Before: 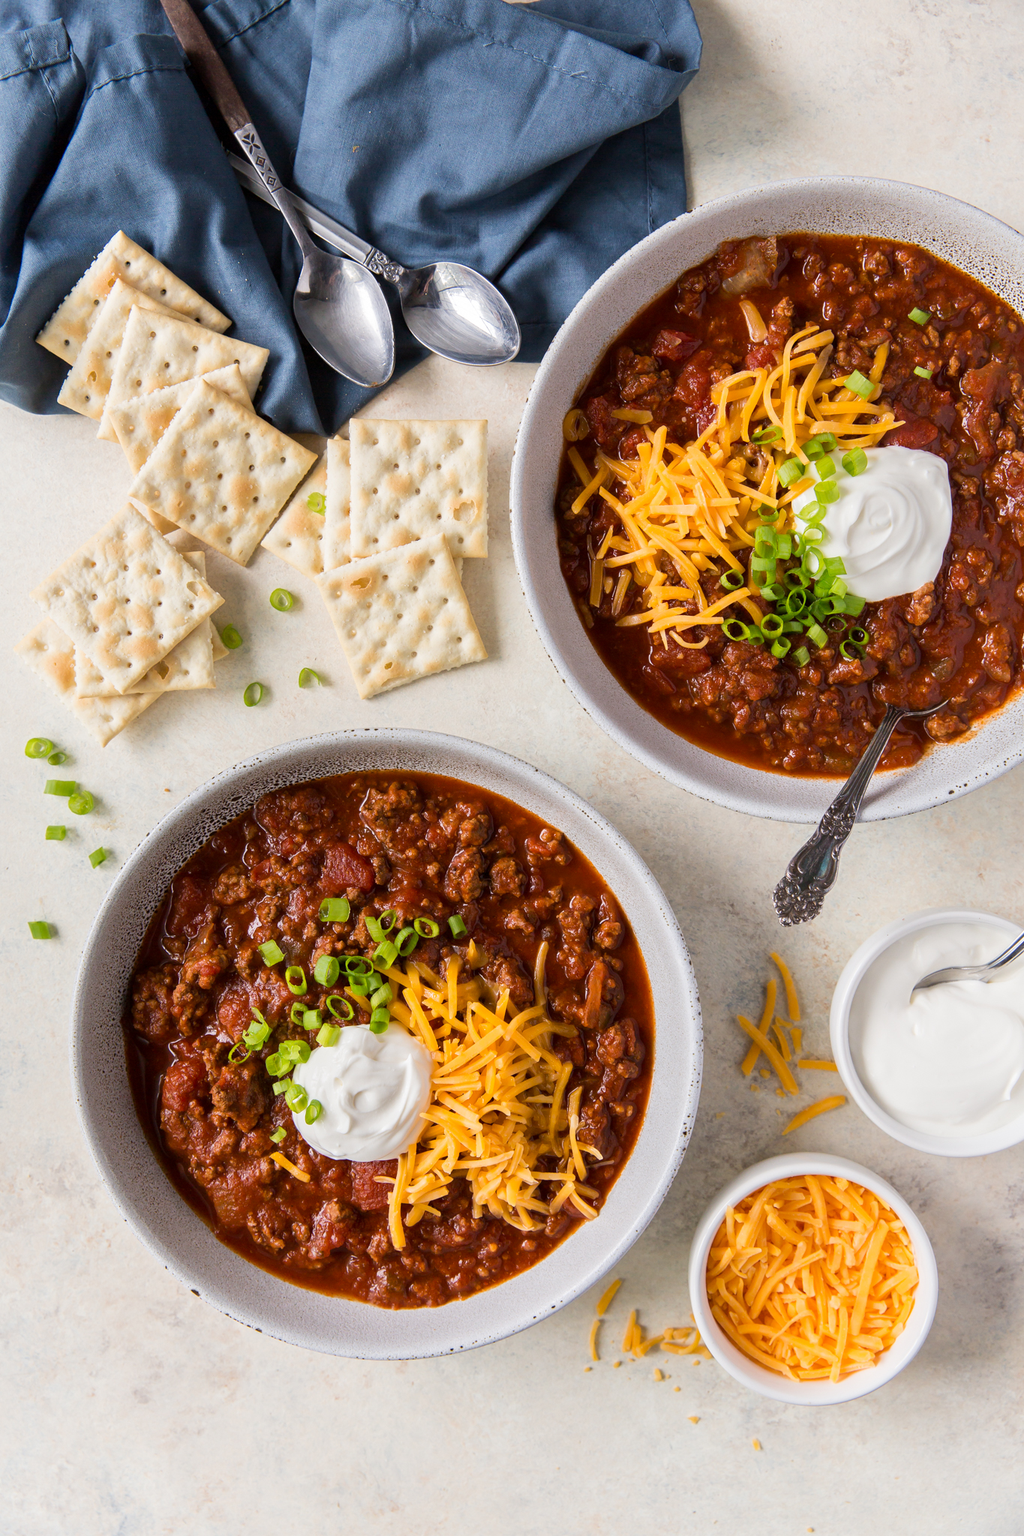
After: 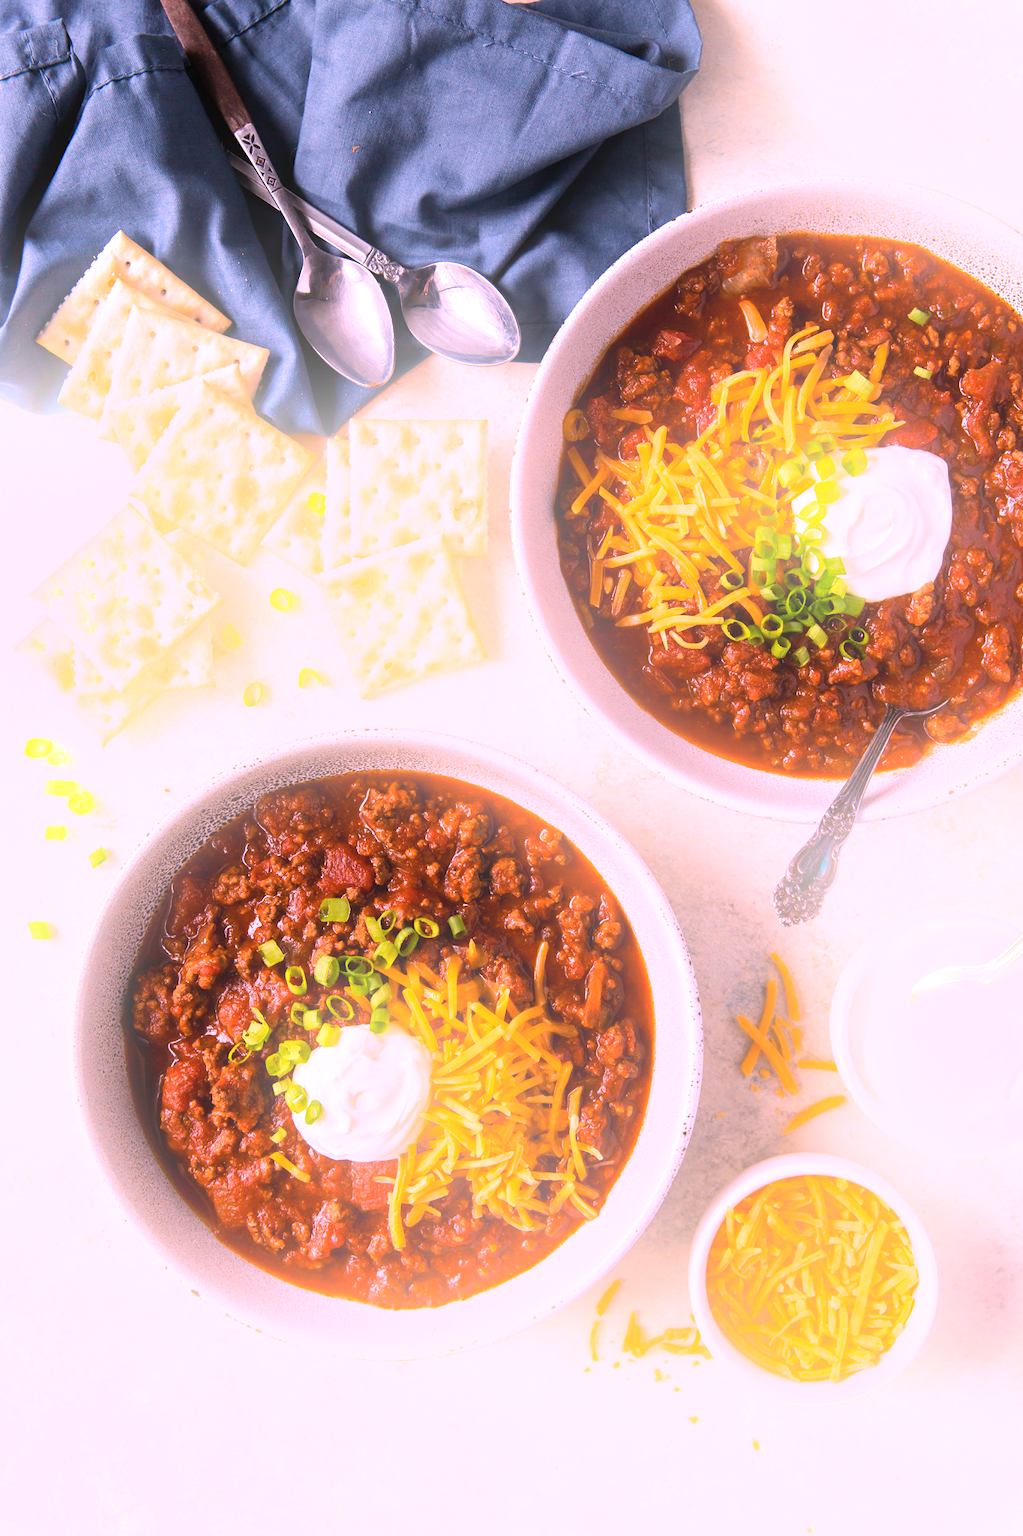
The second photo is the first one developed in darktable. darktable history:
white balance: red 1.188, blue 1.11
rotate and perspective: crop left 0, crop top 0
tone equalizer: -8 EV -0.417 EV, -7 EV -0.389 EV, -6 EV -0.333 EV, -5 EV -0.222 EV, -3 EV 0.222 EV, -2 EV 0.333 EV, -1 EV 0.389 EV, +0 EV 0.417 EV, edges refinement/feathering 500, mask exposure compensation -1.57 EV, preserve details no
bloom: on, module defaults
